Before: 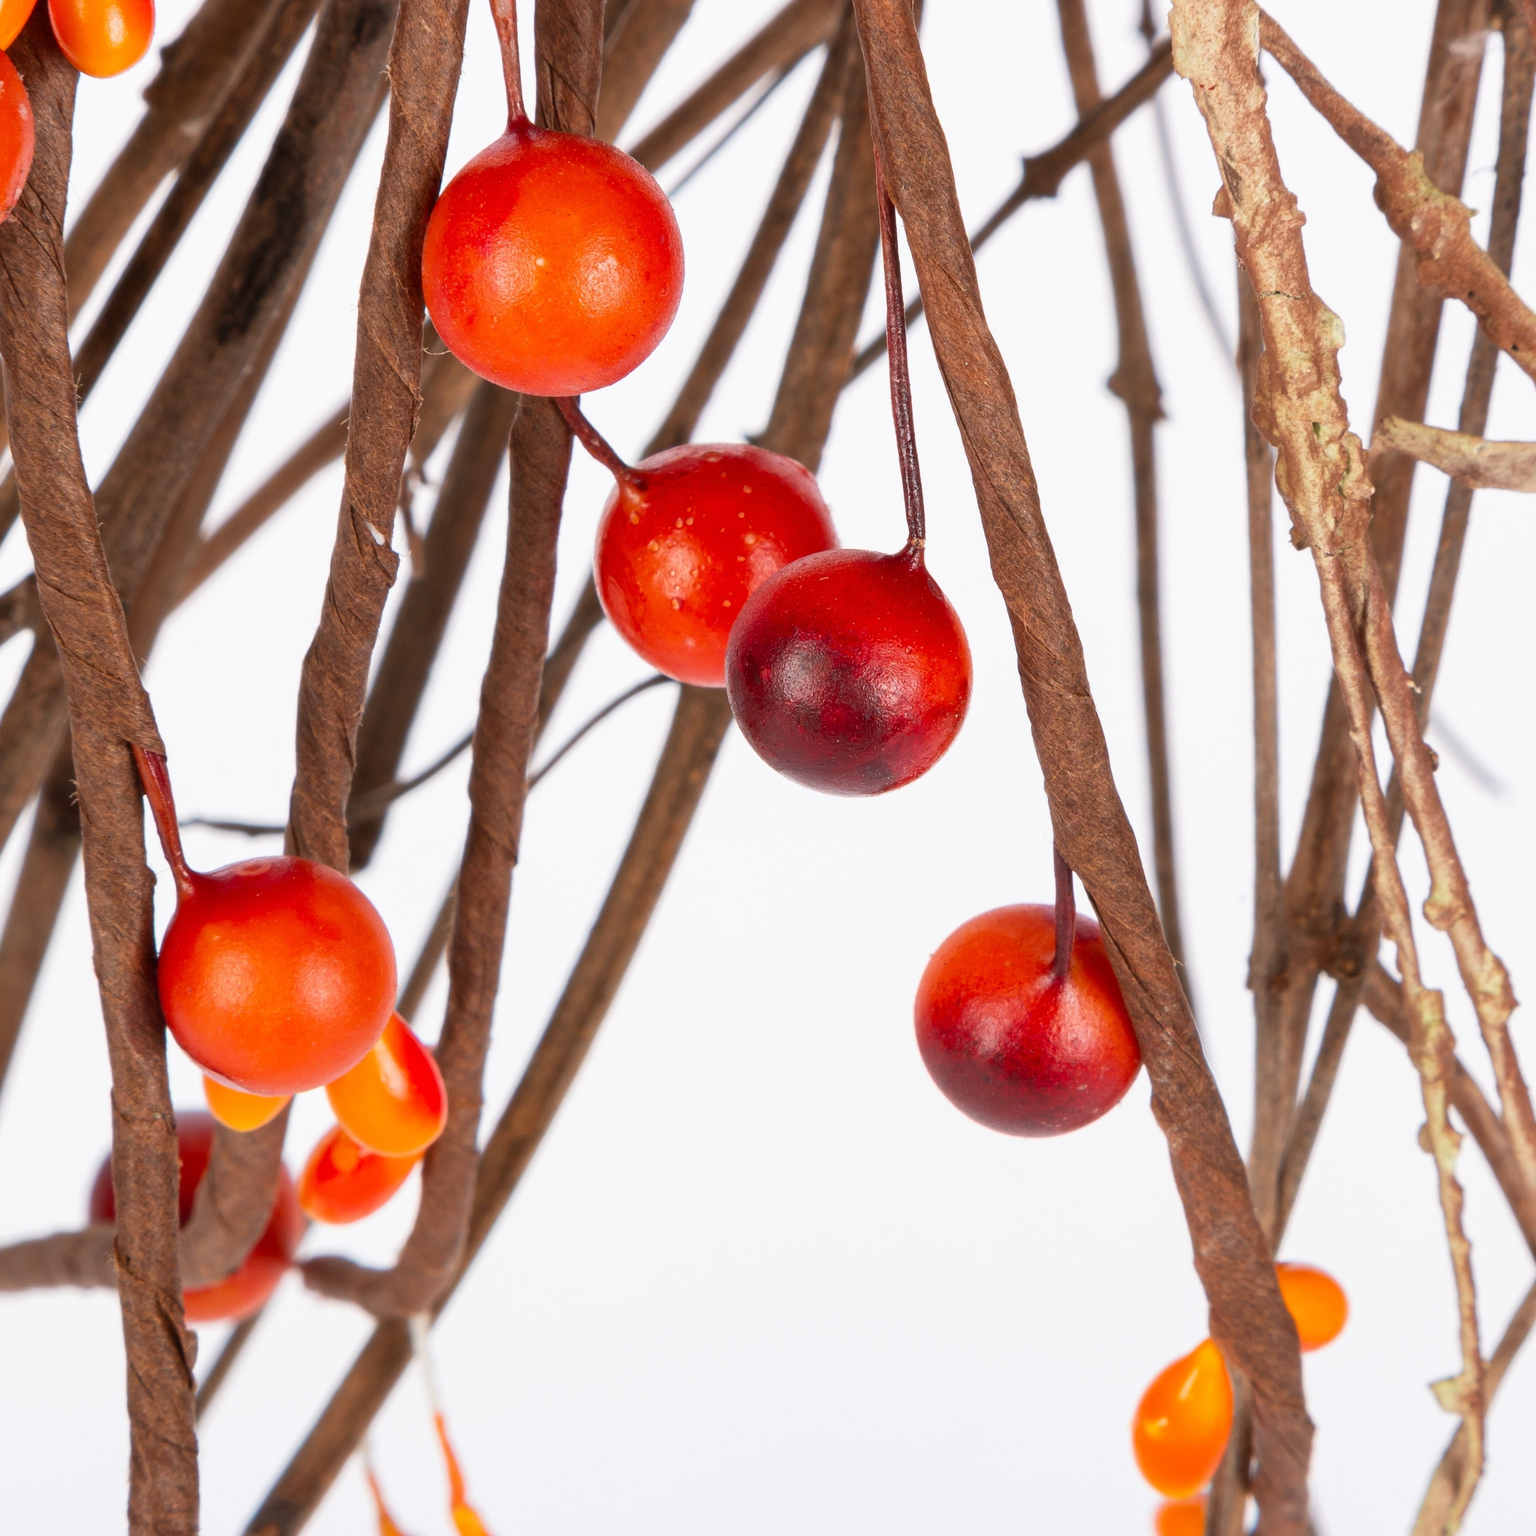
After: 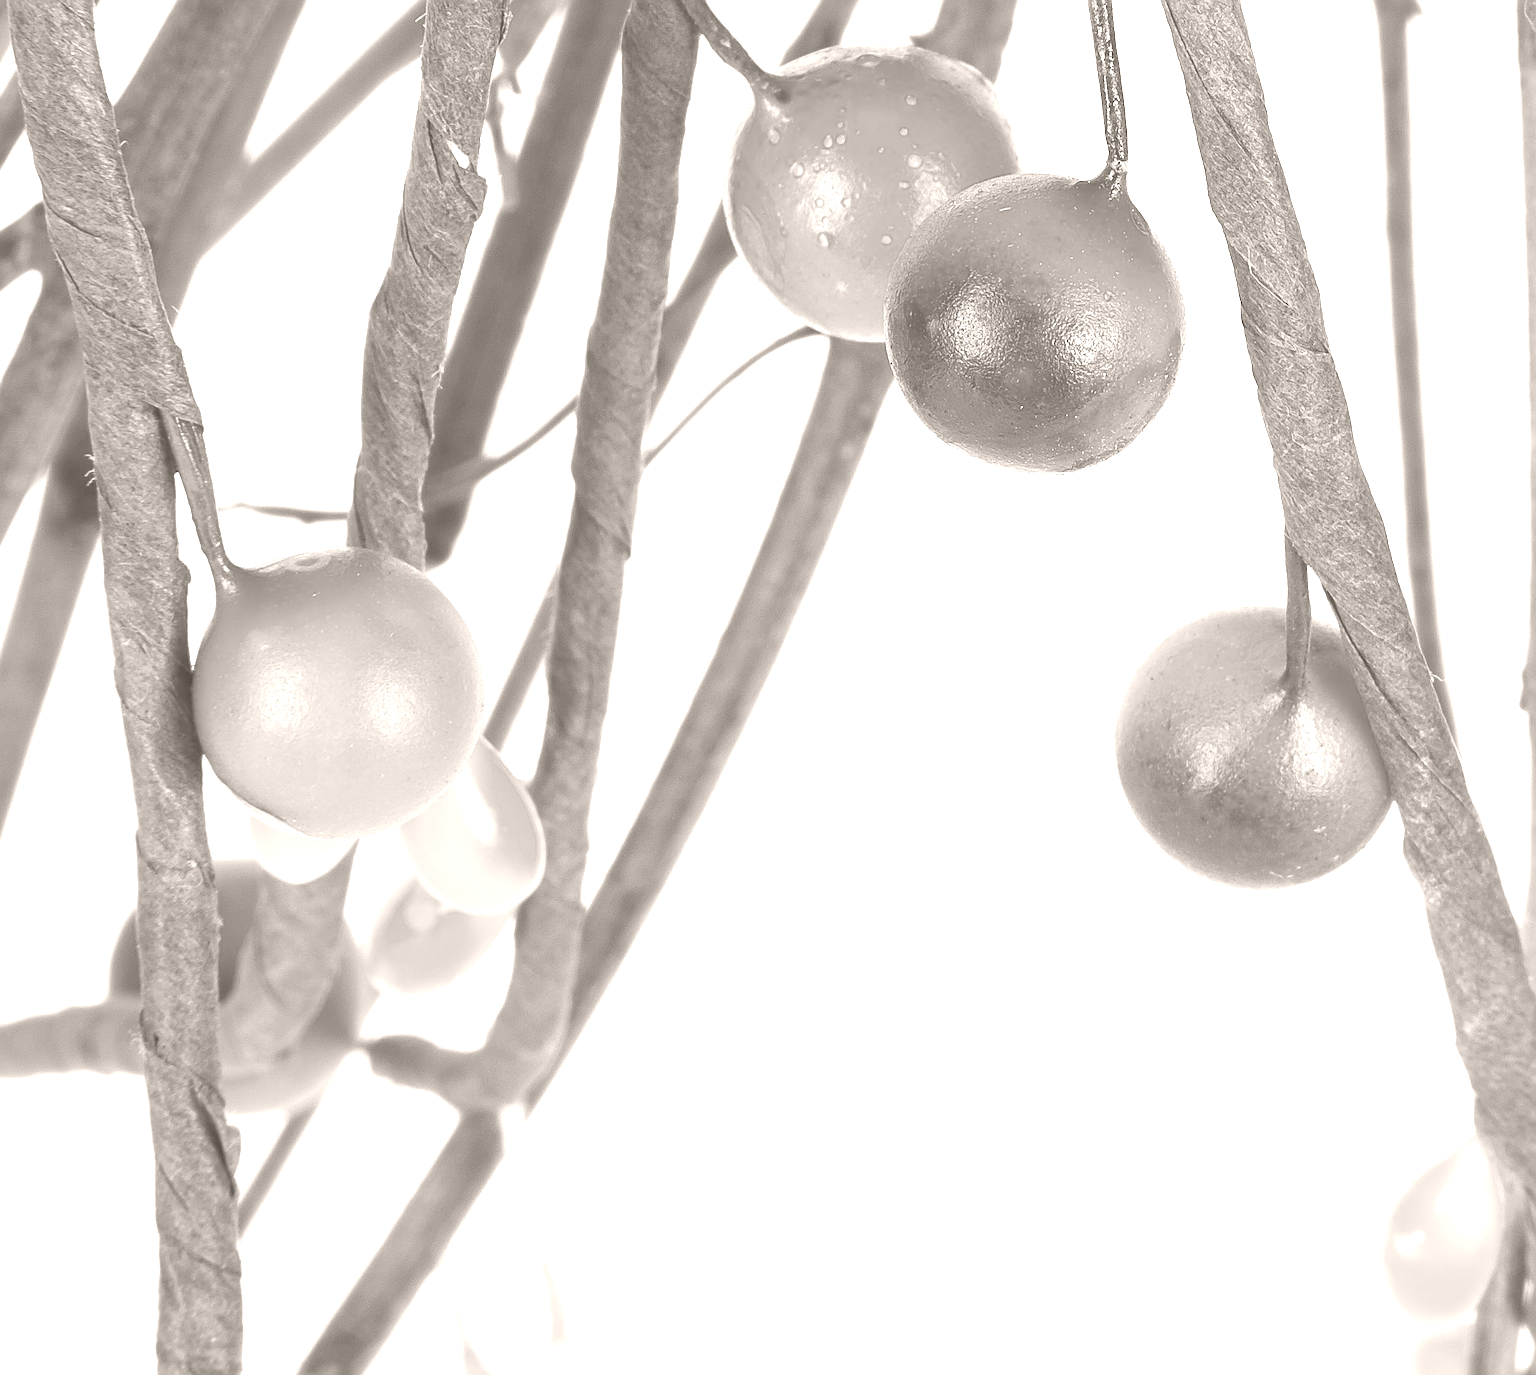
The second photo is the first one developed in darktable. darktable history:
crop: top 26.531%, right 17.959%
sharpen: amount 1
colorize: hue 34.49°, saturation 35.33%, source mix 100%, lightness 55%, version 1
color contrast: green-magenta contrast 0.85, blue-yellow contrast 1.25, unbound 0
